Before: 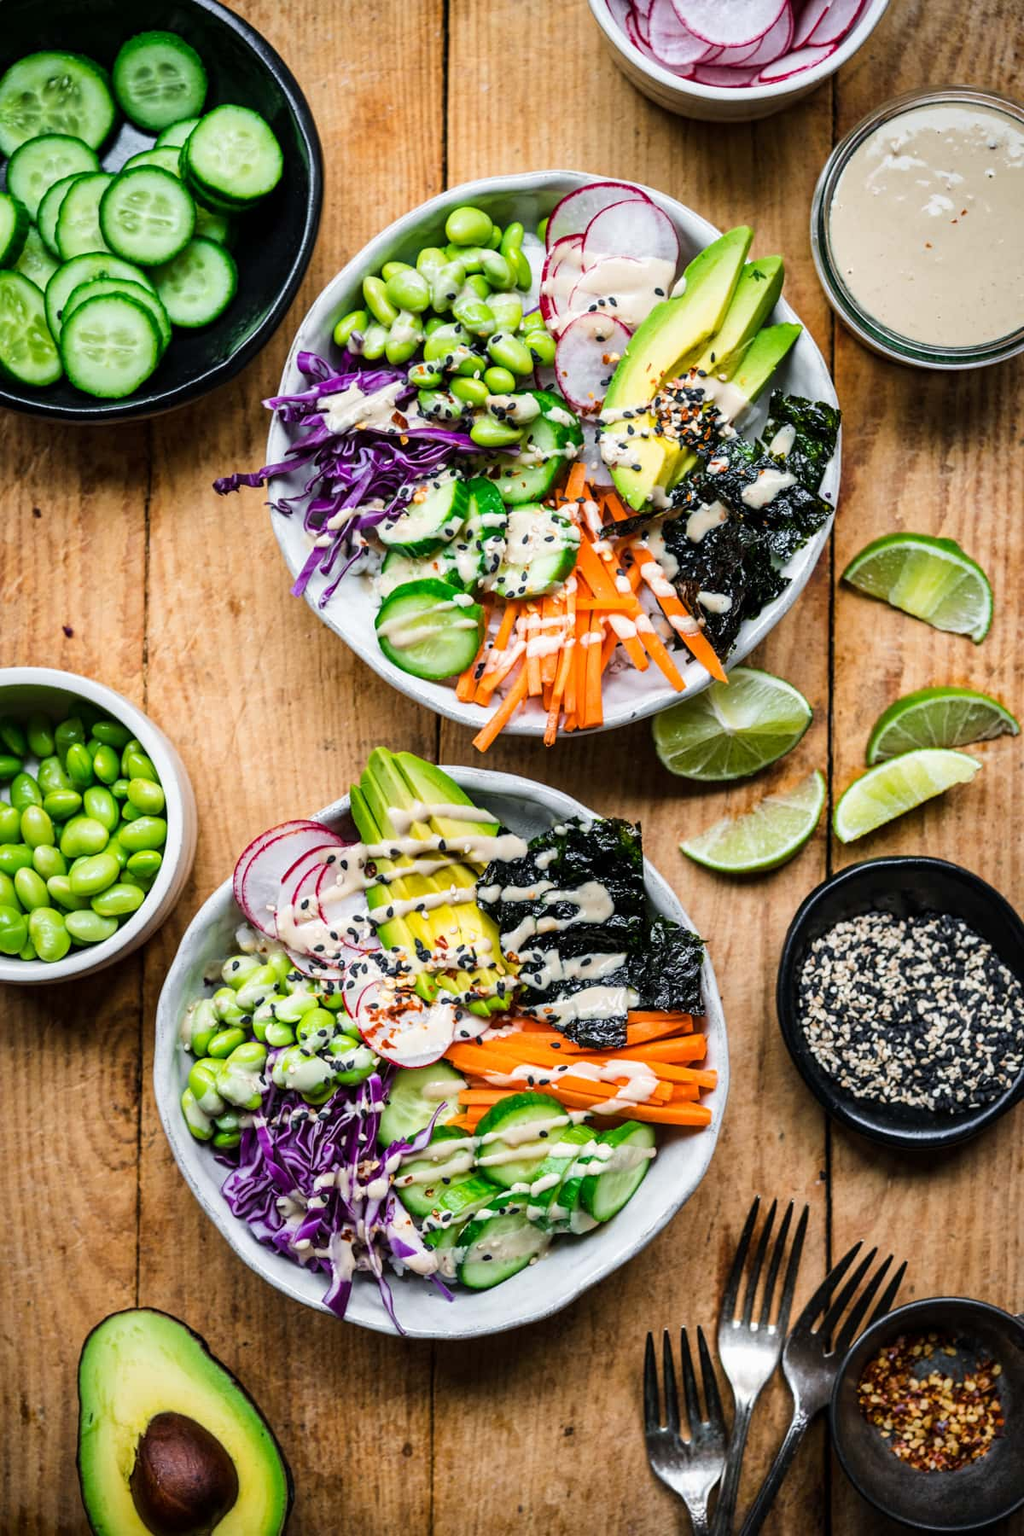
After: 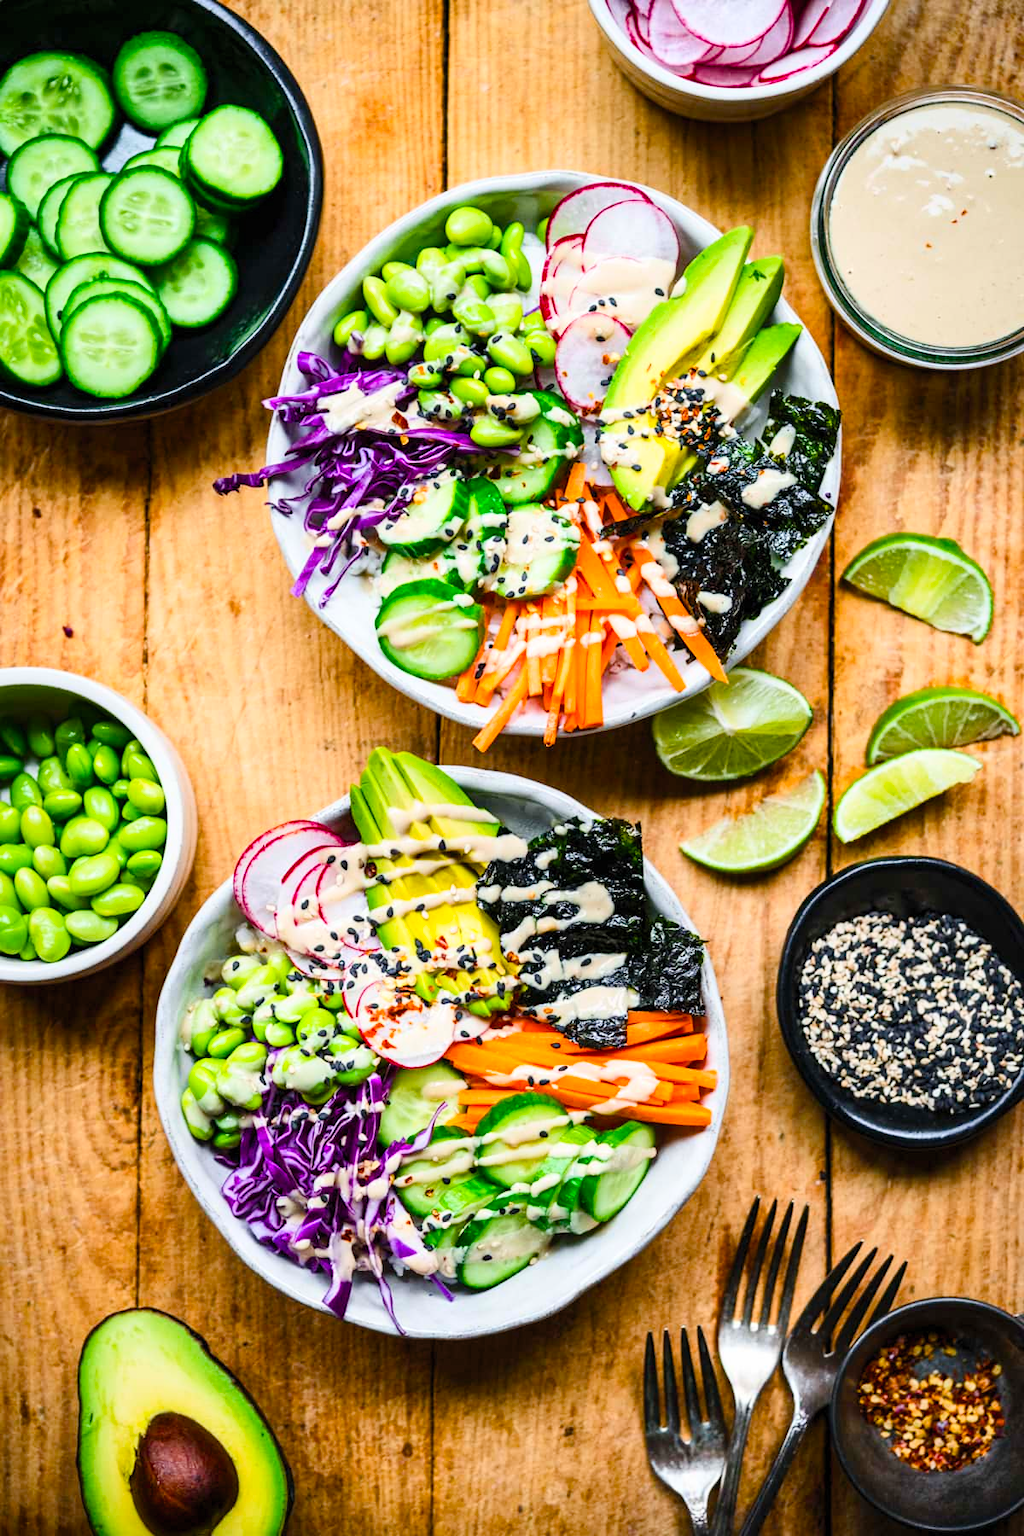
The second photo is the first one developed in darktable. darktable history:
contrast brightness saturation: contrast 0.2, brightness 0.161, saturation 0.228
color balance rgb: perceptual saturation grading › global saturation 20.845%, perceptual saturation grading › highlights -19.861%, perceptual saturation grading › shadows 29.398%
